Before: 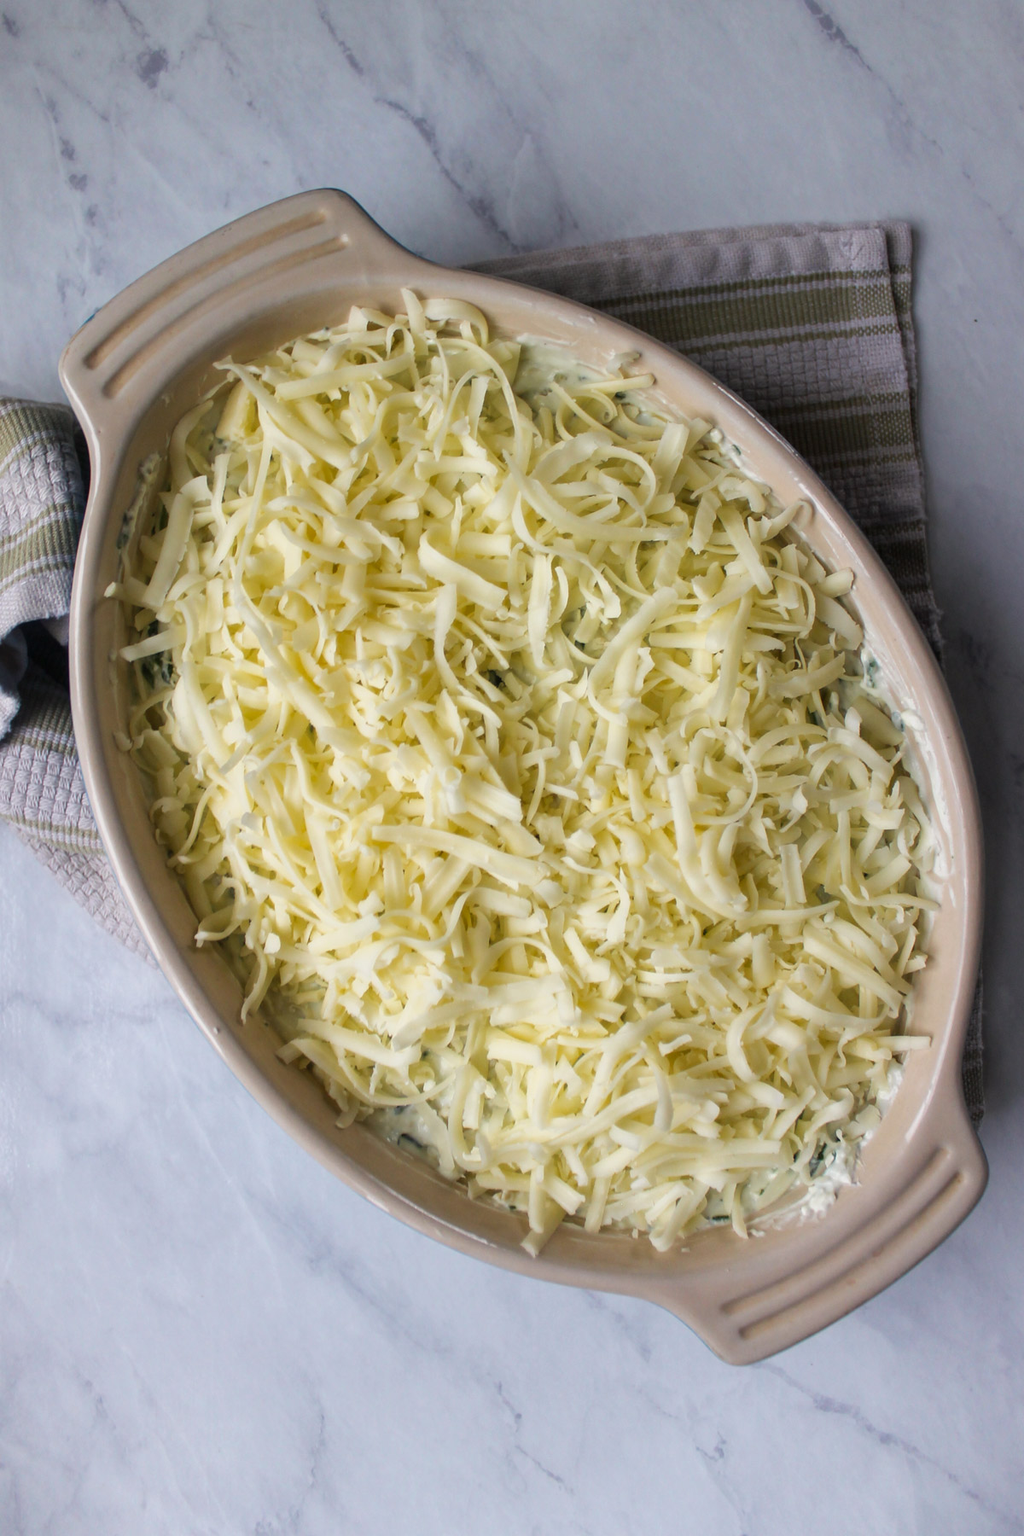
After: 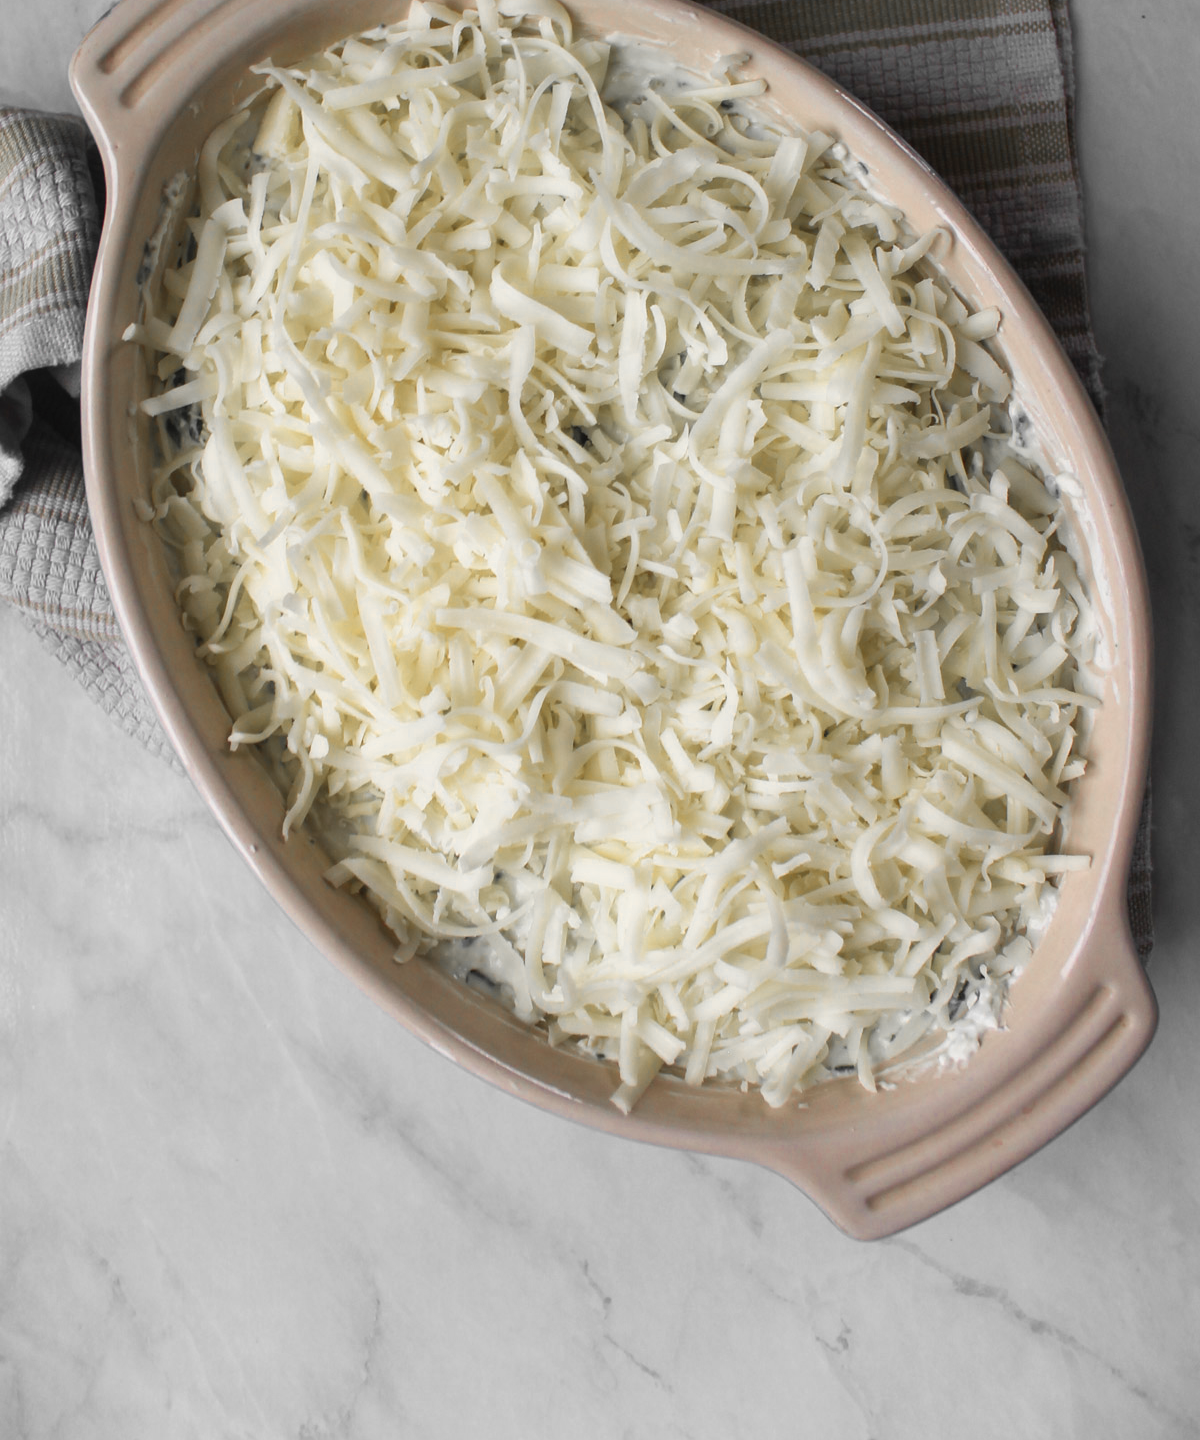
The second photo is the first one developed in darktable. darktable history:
color zones: curves: ch0 [(0, 0.447) (0.184, 0.543) (0.323, 0.476) (0.429, 0.445) (0.571, 0.443) (0.714, 0.451) (0.857, 0.452) (1, 0.447)]; ch1 [(0, 0.464) (0.176, 0.46) (0.287, 0.177) (0.429, 0.002) (0.571, 0) (0.714, 0) (0.857, 0) (1, 0.464)], mix 20%
crop and rotate: top 19.998%
tone curve: curves: ch0 [(0, 0.024) (0.119, 0.146) (0.474, 0.485) (0.718, 0.739) (0.817, 0.839) (1, 0.998)]; ch1 [(0, 0) (0.377, 0.416) (0.439, 0.451) (0.477, 0.477) (0.501, 0.503) (0.538, 0.544) (0.58, 0.602) (0.664, 0.676) (0.783, 0.804) (1, 1)]; ch2 [(0, 0) (0.38, 0.405) (0.463, 0.456) (0.498, 0.497) (0.524, 0.535) (0.578, 0.576) (0.648, 0.665) (1, 1)], color space Lab, independent channels, preserve colors none
